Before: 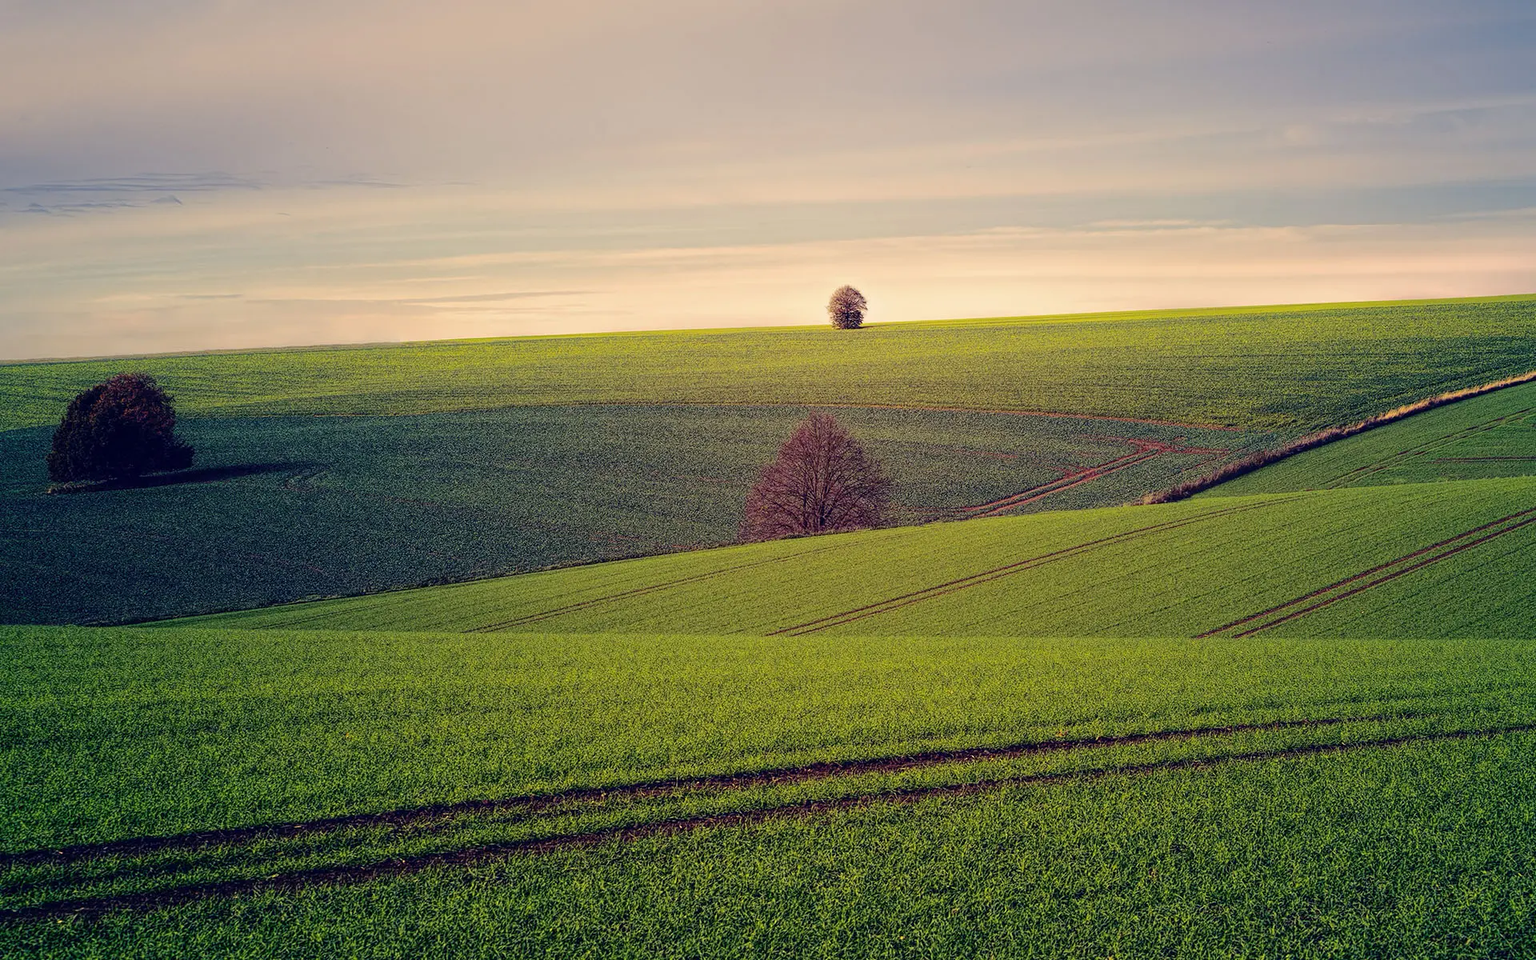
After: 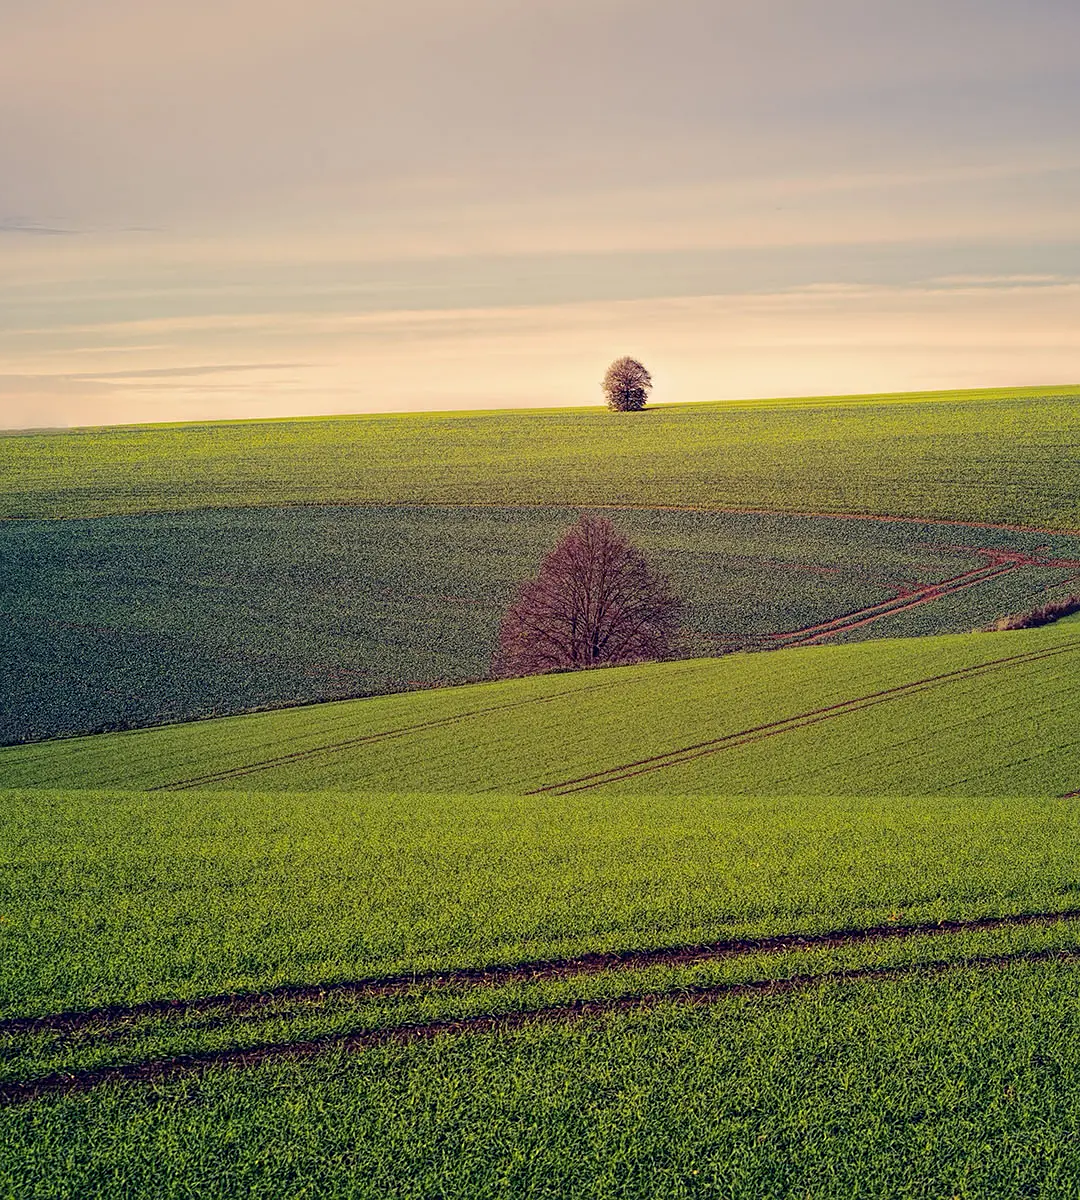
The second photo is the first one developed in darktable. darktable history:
crop and rotate: left 22.516%, right 21.234%
sharpen: amount 0.2
